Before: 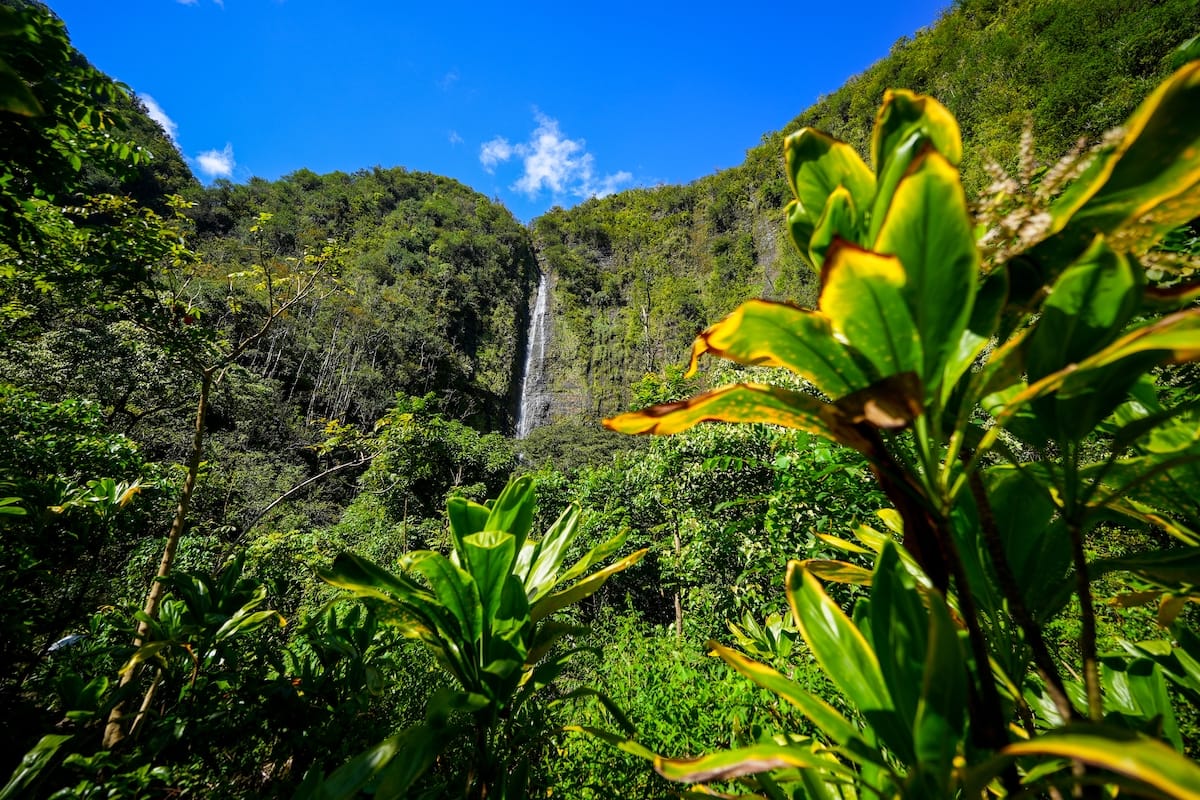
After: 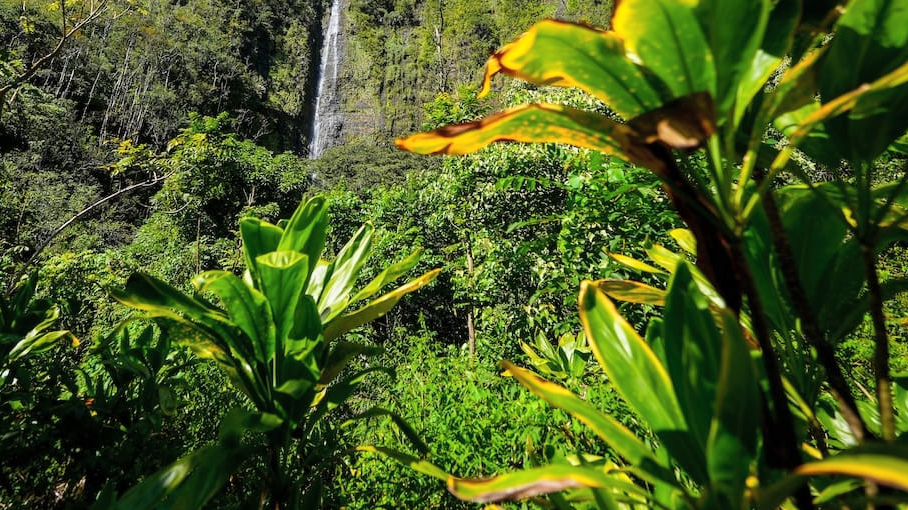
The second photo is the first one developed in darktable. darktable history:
contrast brightness saturation: contrast 0.05, brightness 0.06, saturation 0.01
crop and rotate: left 17.299%, top 35.115%, right 7.015%, bottom 1.024%
